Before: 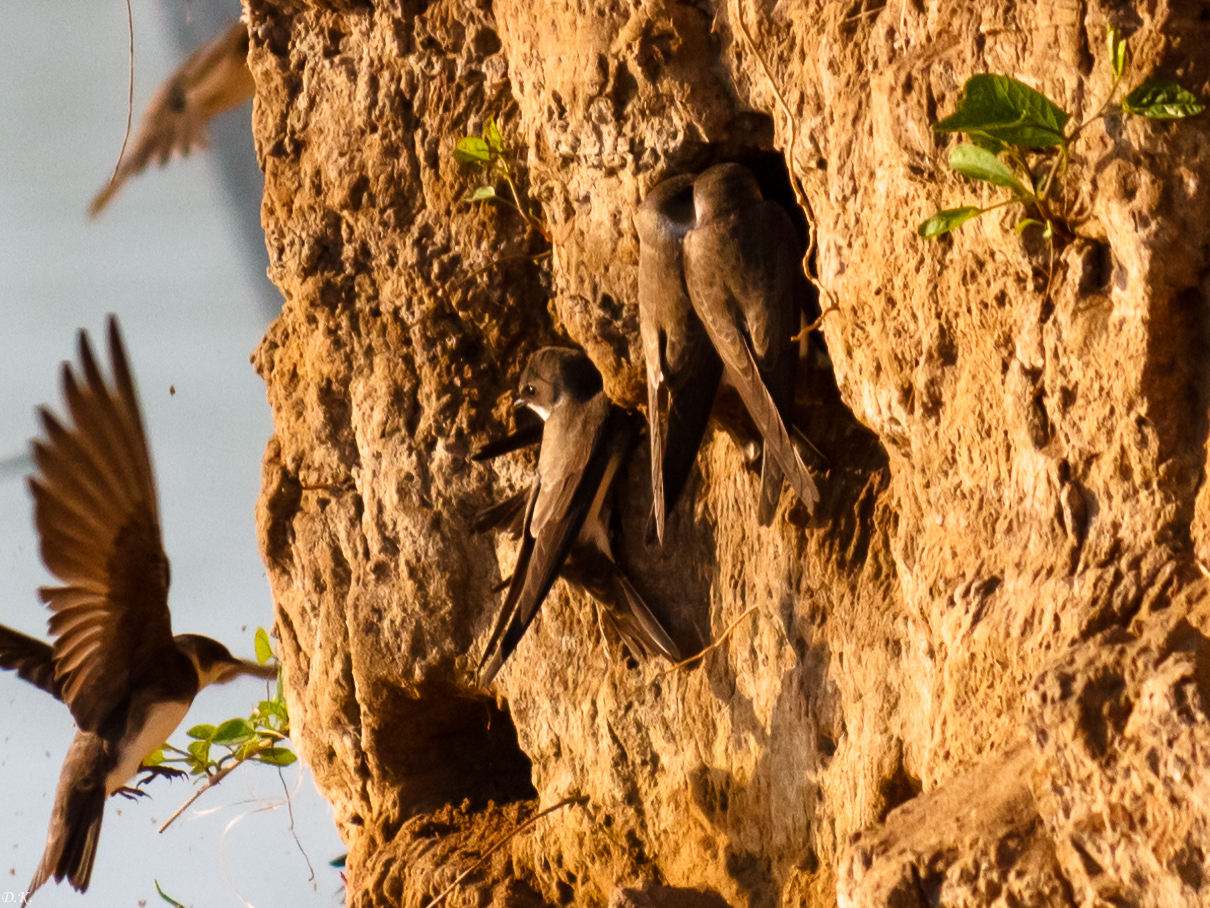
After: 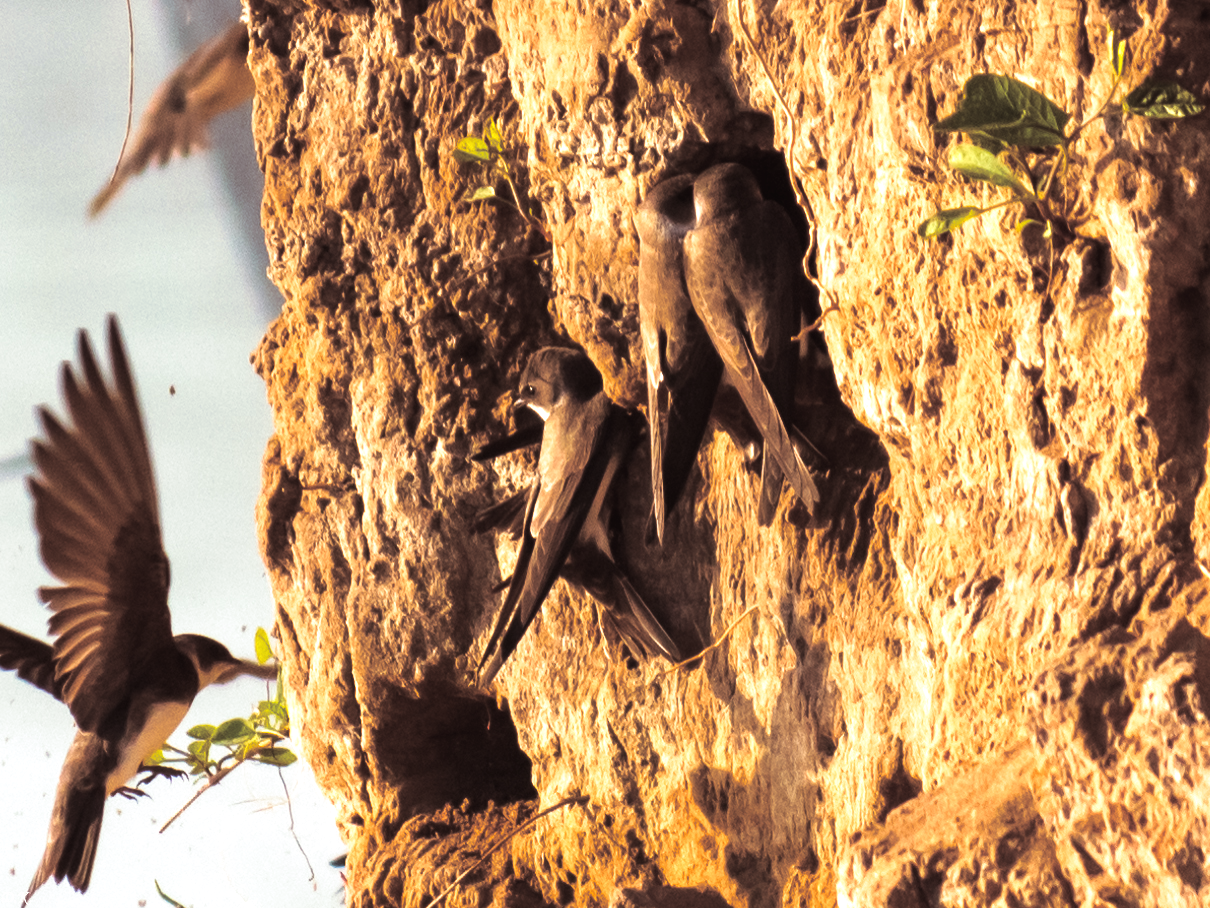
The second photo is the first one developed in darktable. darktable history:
exposure: black level correction -0.002, exposure 0.54 EV, compensate highlight preservation false
split-toning: shadows › saturation 0.2
